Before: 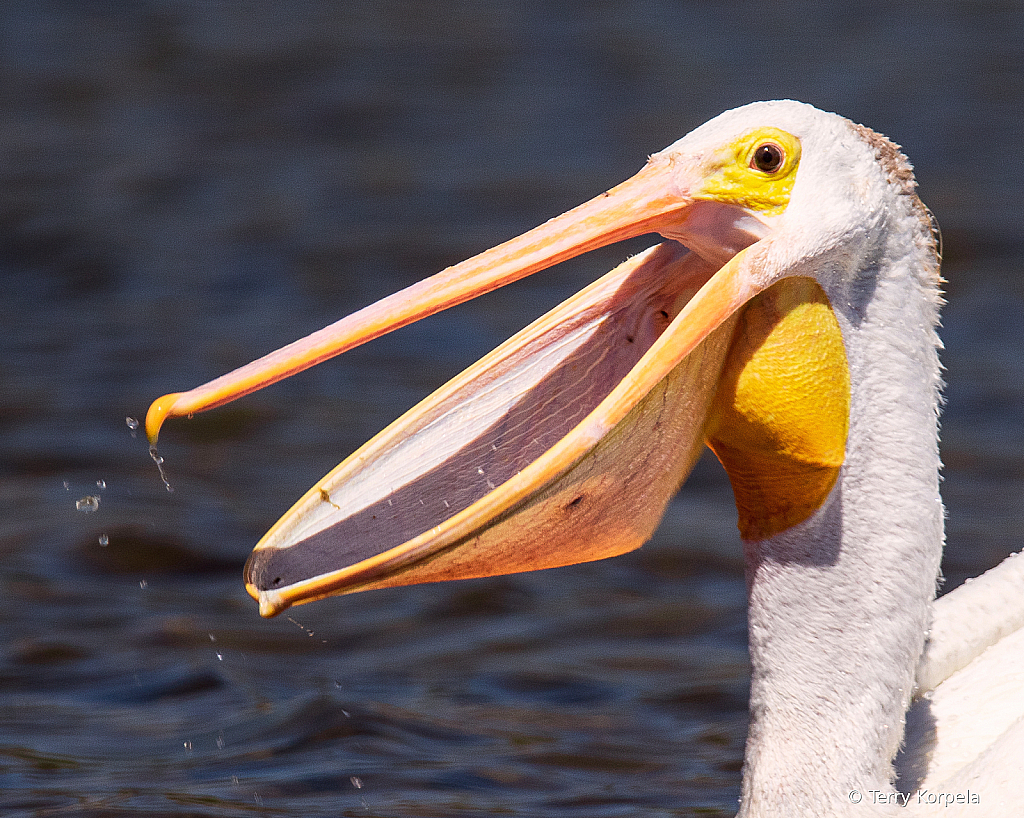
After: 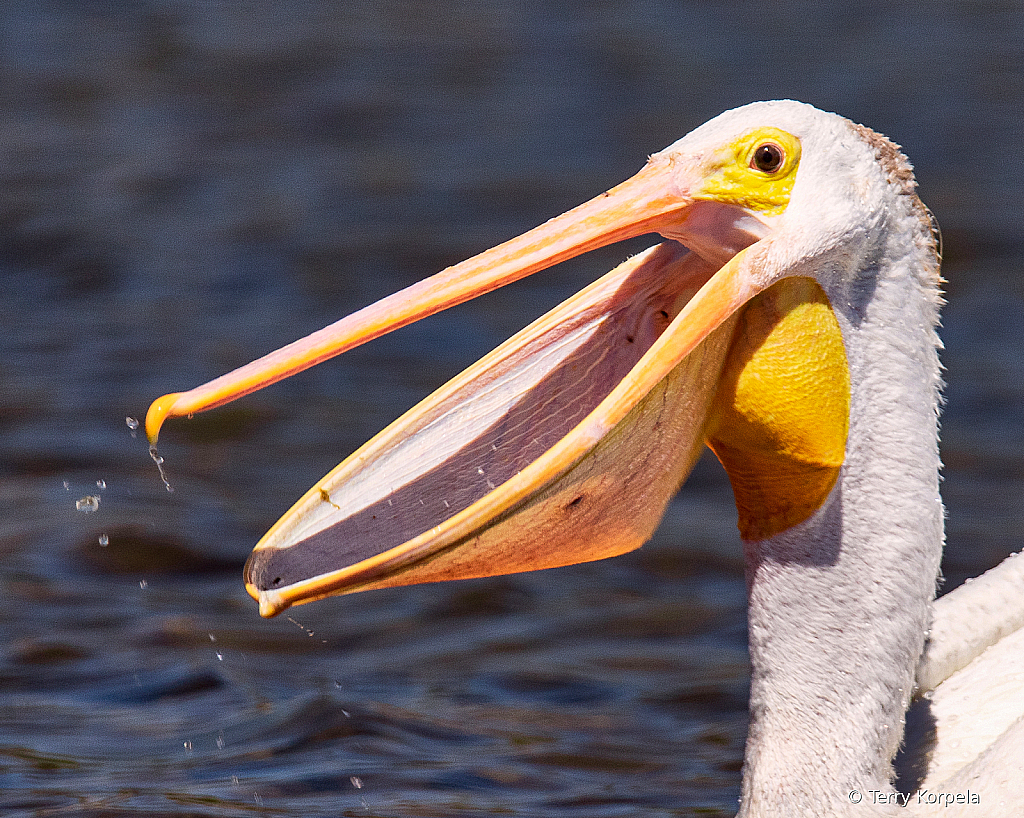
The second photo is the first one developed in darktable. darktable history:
haze removal: compatibility mode true, adaptive false
shadows and highlights: low approximation 0.01, soften with gaussian
